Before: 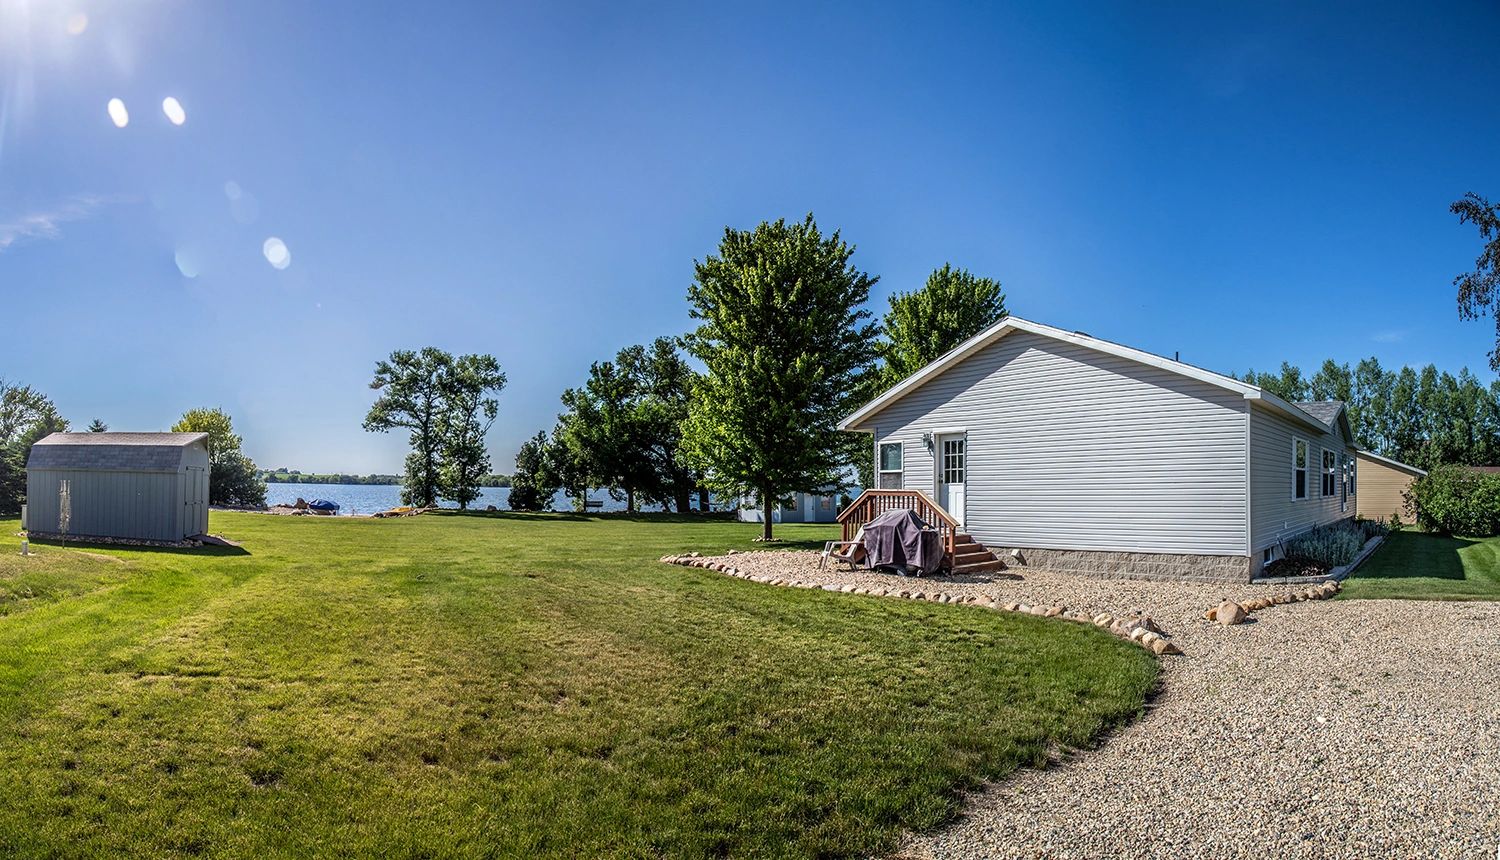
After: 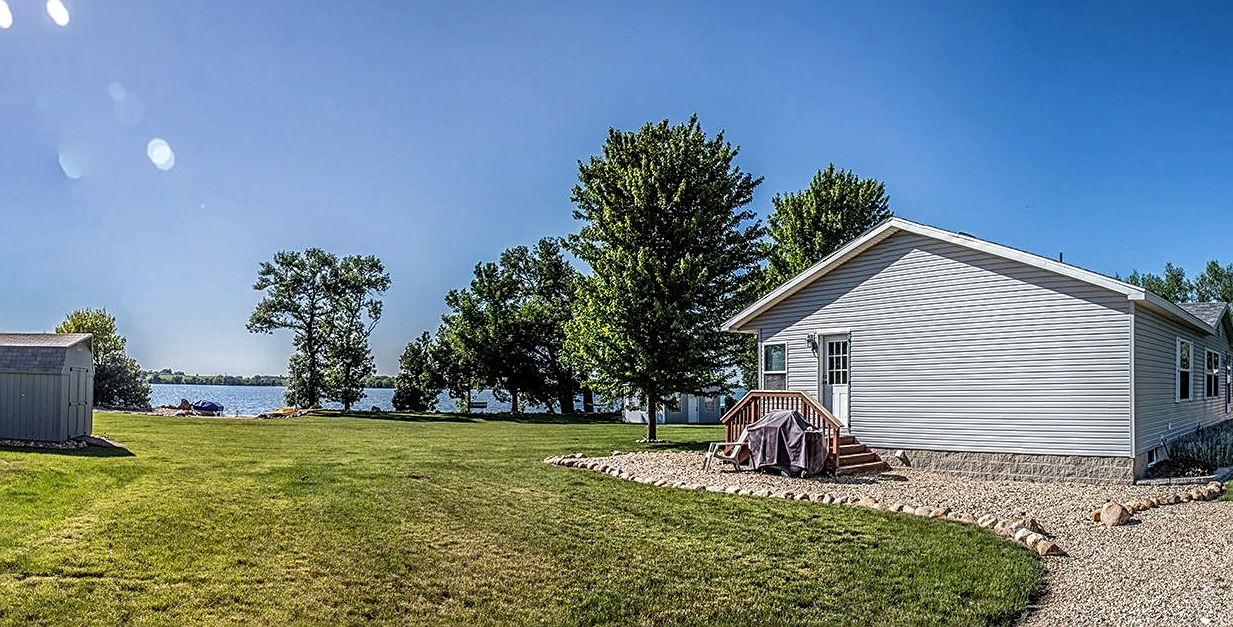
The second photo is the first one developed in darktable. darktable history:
contrast brightness saturation: saturation -0.063
crop: left 7.79%, top 11.619%, right 9.947%, bottom 15.435%
local contrast: on, module defaults
sharpen: on, module defaults
